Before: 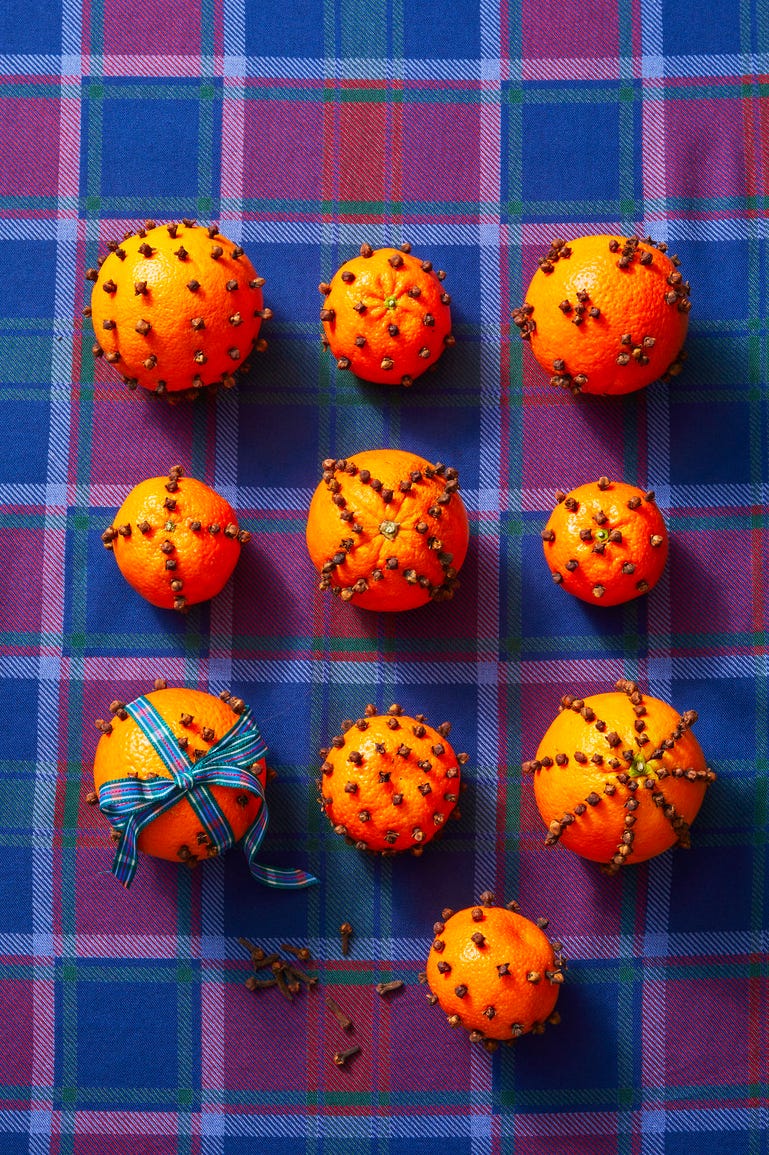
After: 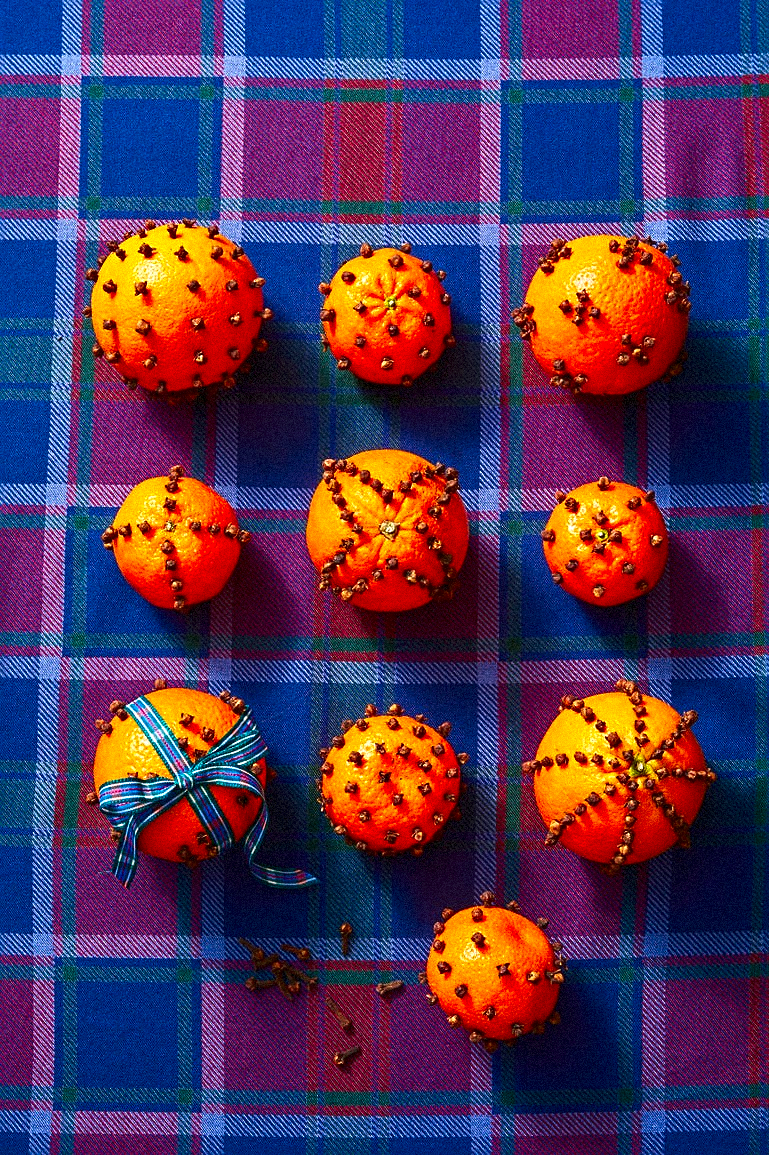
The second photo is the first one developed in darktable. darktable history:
tone equalizer: on, module defaults
sharpen: on, module defaults
grain: strength 35%, mid-tones bias 0%
exposure: black level correction 0, exposure 0.3 EV, compensate highlight preservation false
contrast brightness saturation: contrast 0.07, brightness -0.14, saturation 0.11
